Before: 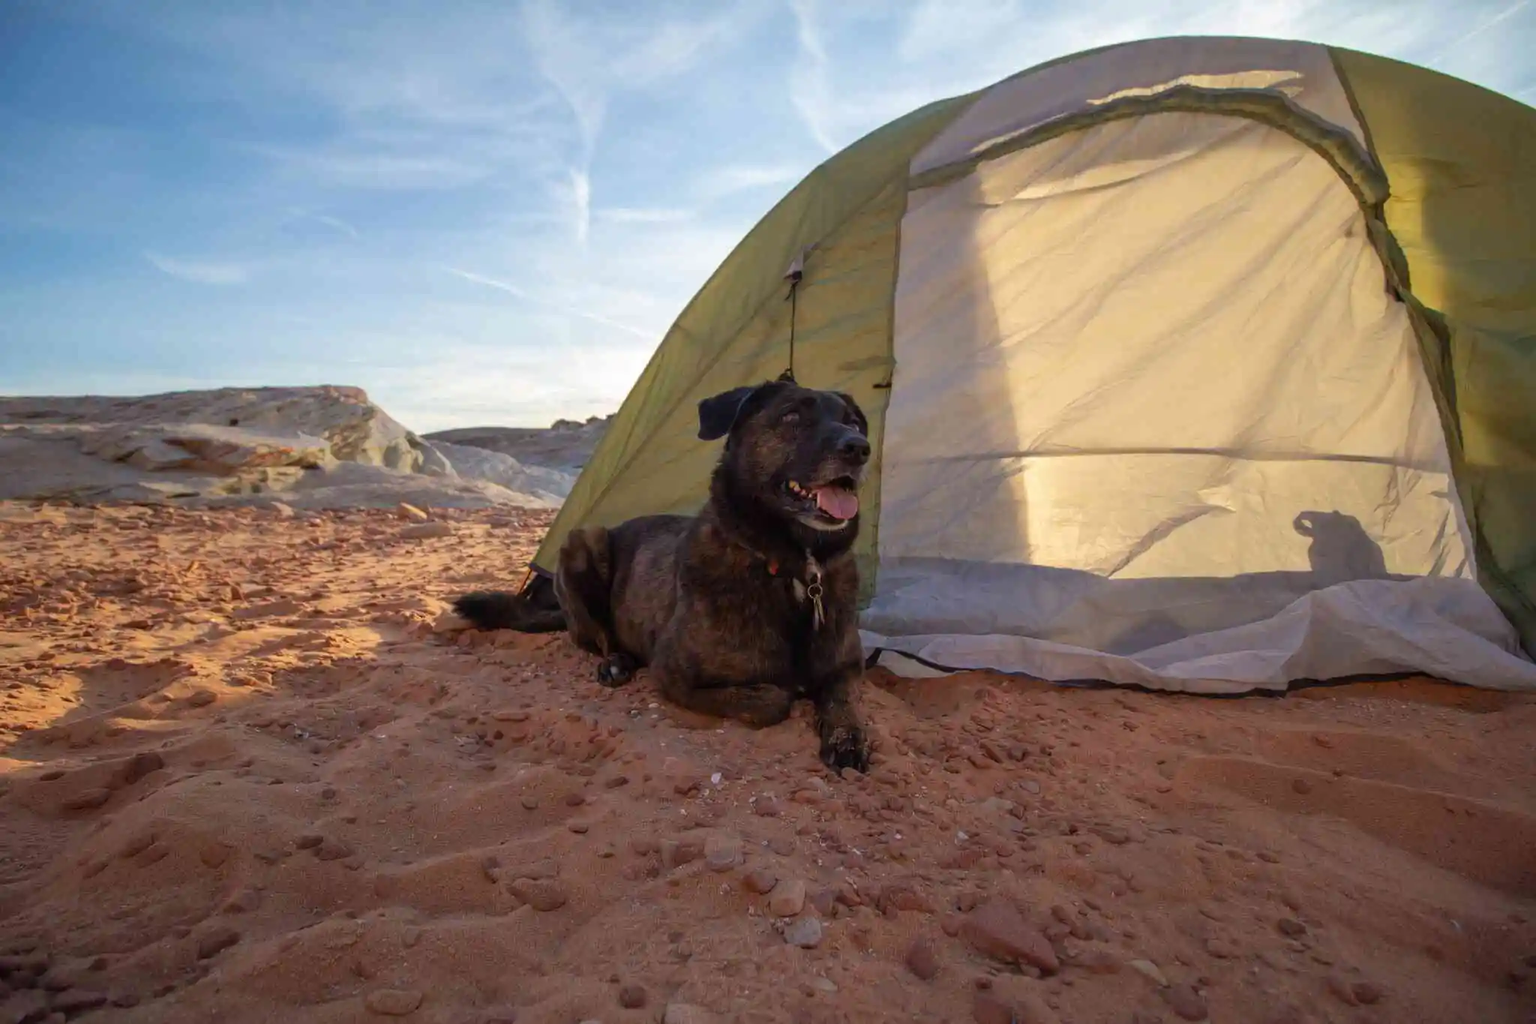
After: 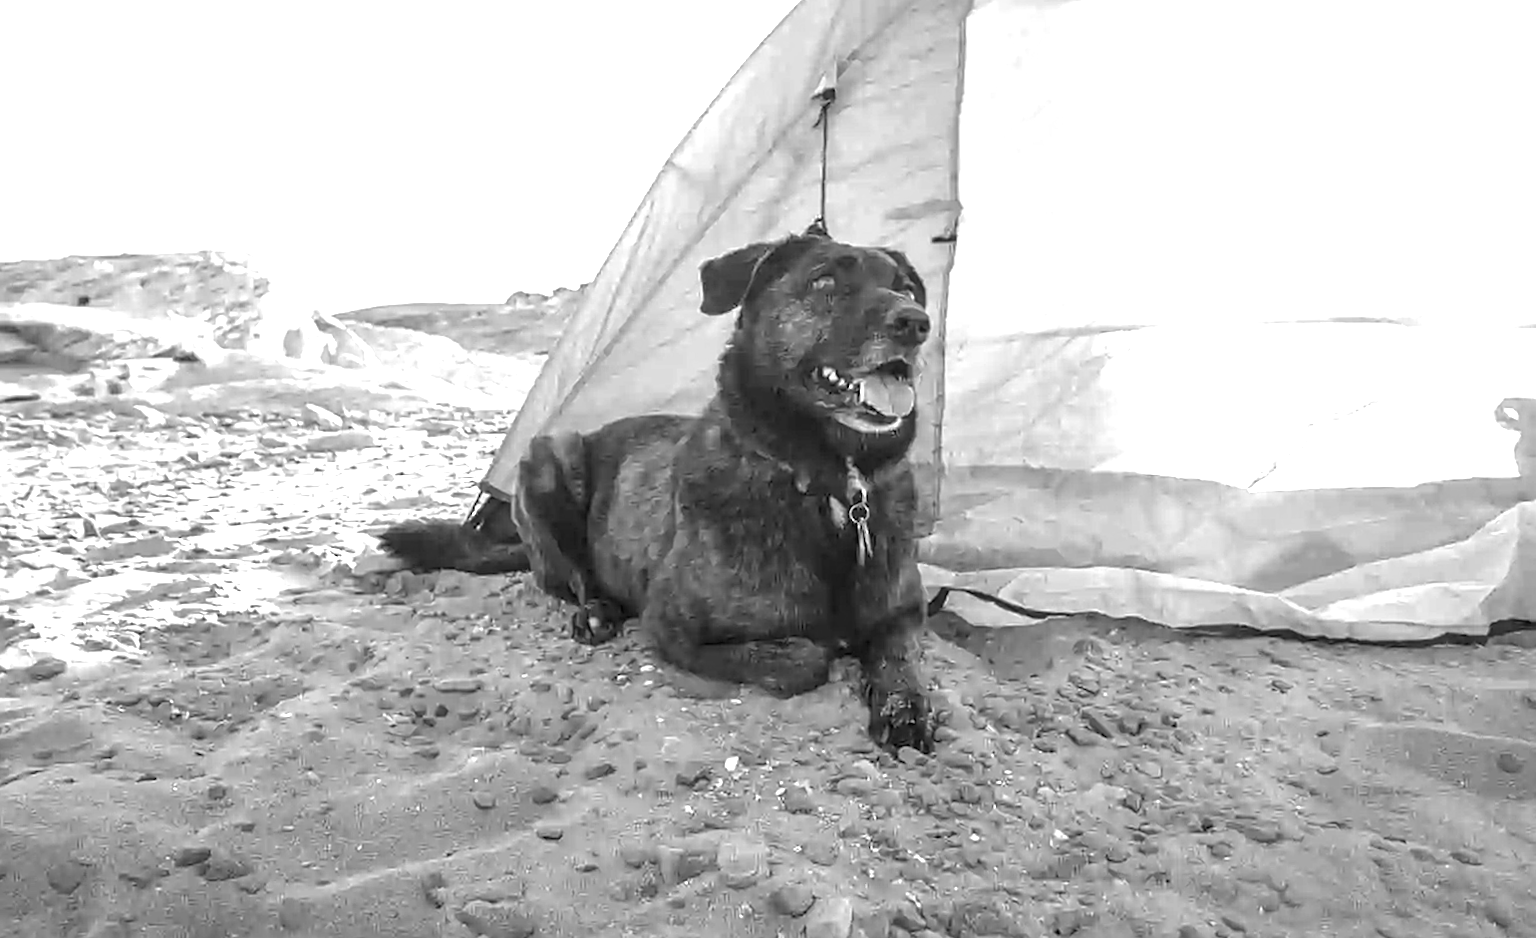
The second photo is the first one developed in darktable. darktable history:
monochrome: on, module defaults
exposure: black level correction 0, exposure 1.675 EV, compensate exposure bias true, compensate highlight preservation false
crop and rotate: angle -3.37°, left 9.79%, top 20.73%, right 12.42%, bottom 11.82%
contrast brightness saturation: contrast -0.02, brightness -0.01, saturation 0.03
rotate and perspective: rotation -4.25°, automatic cropping off
local contrast: detail 117%
sharpen: on, module defaults
color balance rgb: perceptual saturation grading › global saturation 25%, perceptual saturation grading › highlights -50%, perceptual saturation grading › shadows 30%, perceptual brilliance grading › global brilliance 12%, global vibrance 20%
